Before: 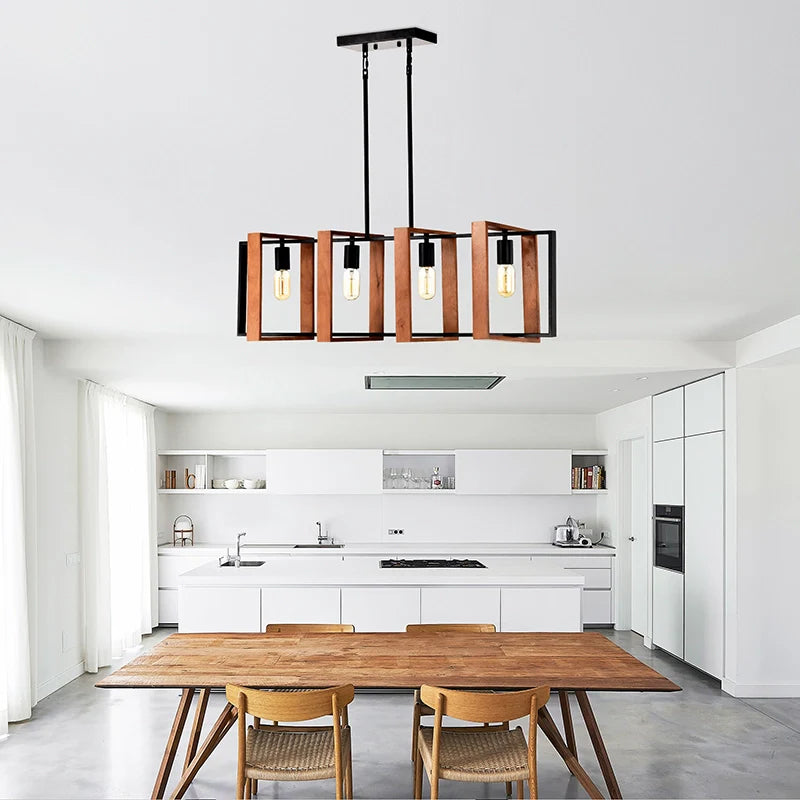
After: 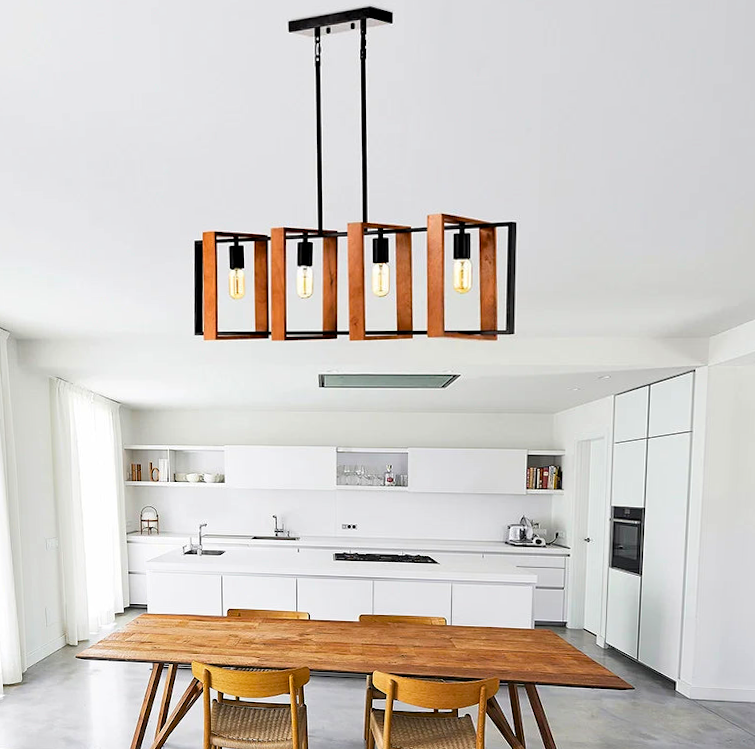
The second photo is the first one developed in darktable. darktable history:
rotate and perspective: rotation 0.062°, lens shift (vertical) 0.115, lens shift (horizontal) -0.133, crop left 0.047, crop right 0.94, crop top 0.061, crop bottom 0.94
exposure: black level correction 0.001, compensate highlight preservation false
color balance rgb: perceptual saturation grading › global saturation 20%, global vibrance 20%
